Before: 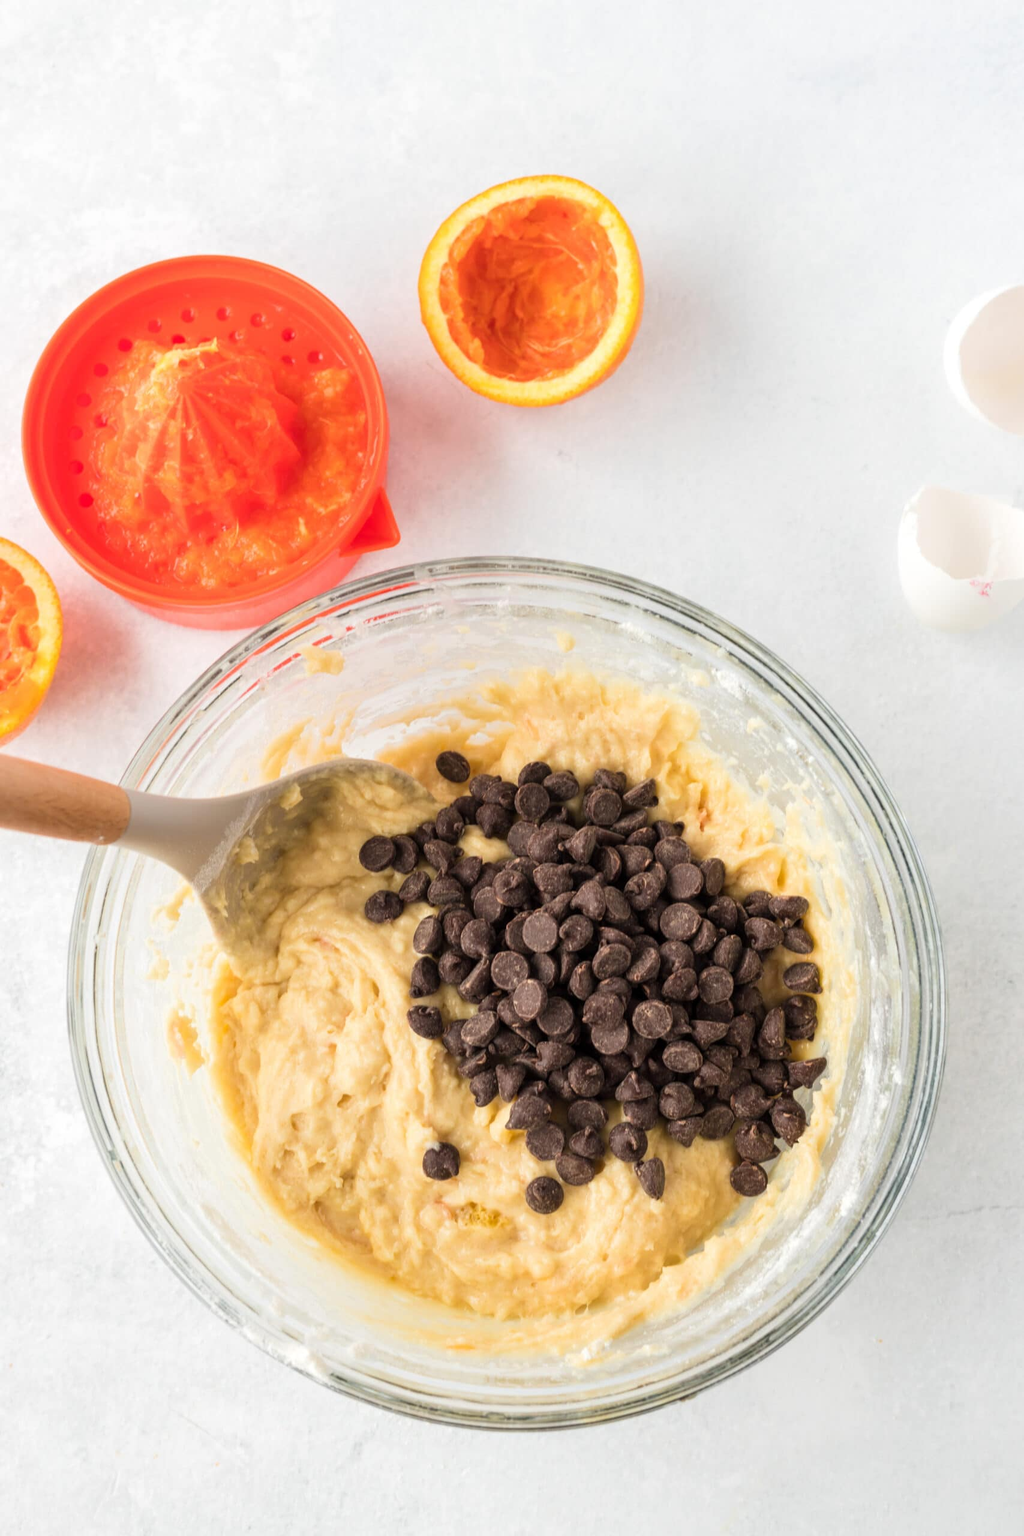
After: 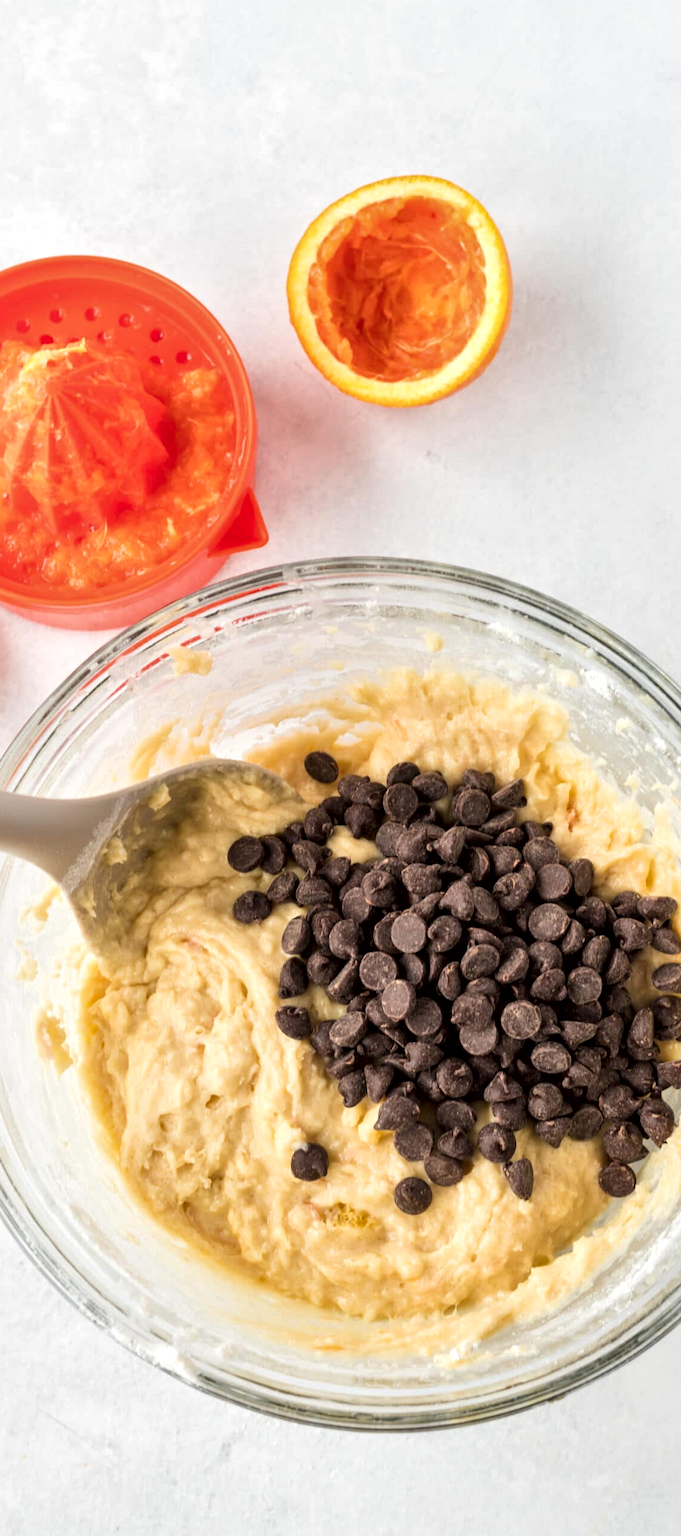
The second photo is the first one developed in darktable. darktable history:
local contrast: mode bilateral grid, contrast 25, coarseness 60, detail 150%, midtone range 0.2
crop and rotate: left 12.907%, right 20.497%
